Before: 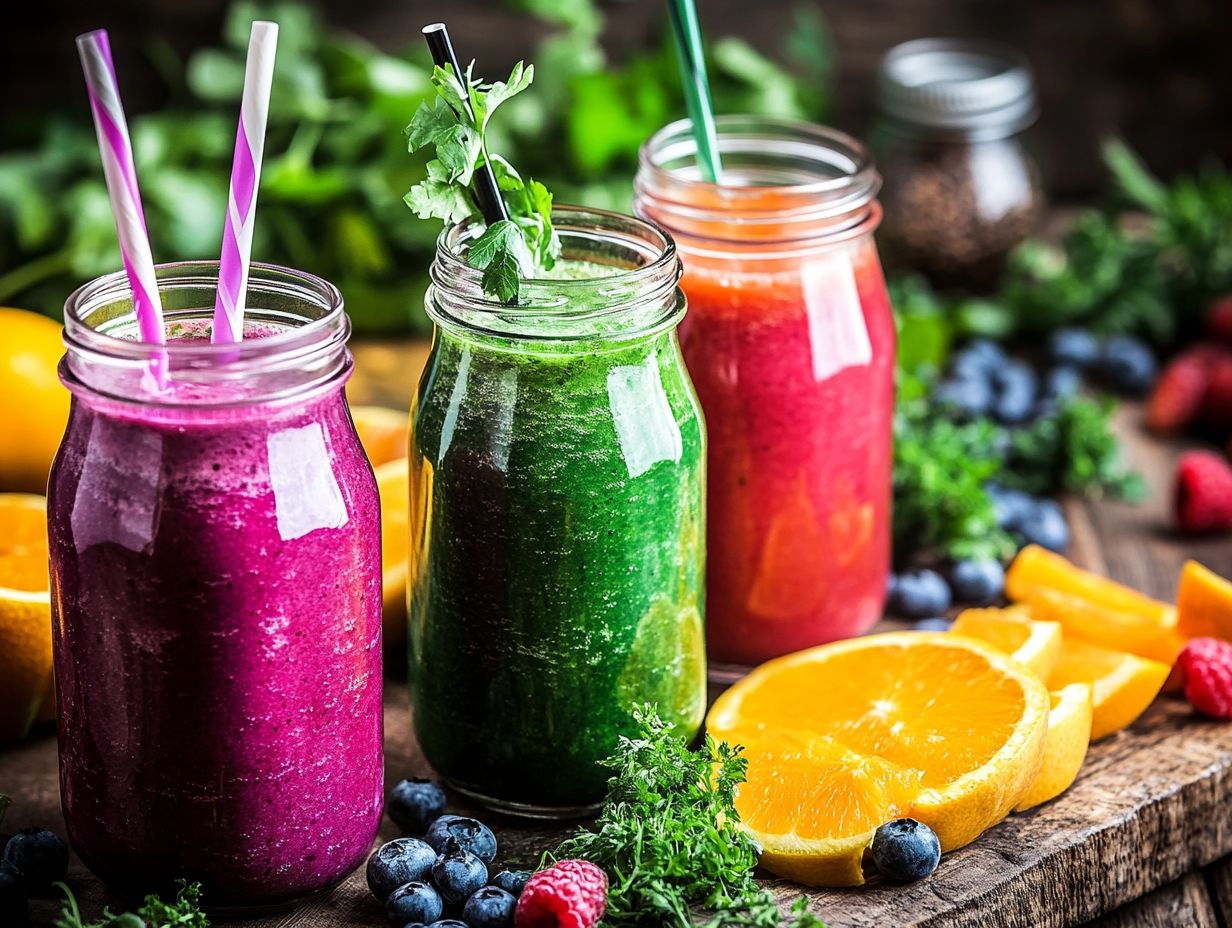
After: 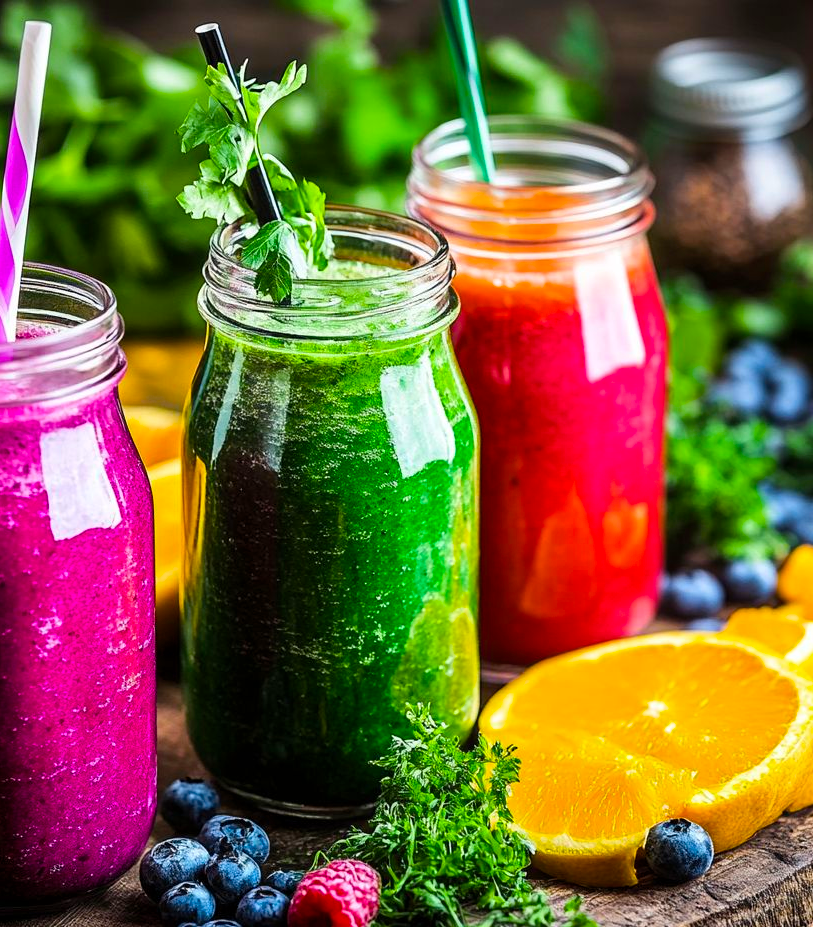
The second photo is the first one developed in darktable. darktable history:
color balance rgb: linear chroma grading › global chroma 15%, perceptual saturation grading › global saturation 30%
crop and rotate: left 18.442%, right 15.508%
